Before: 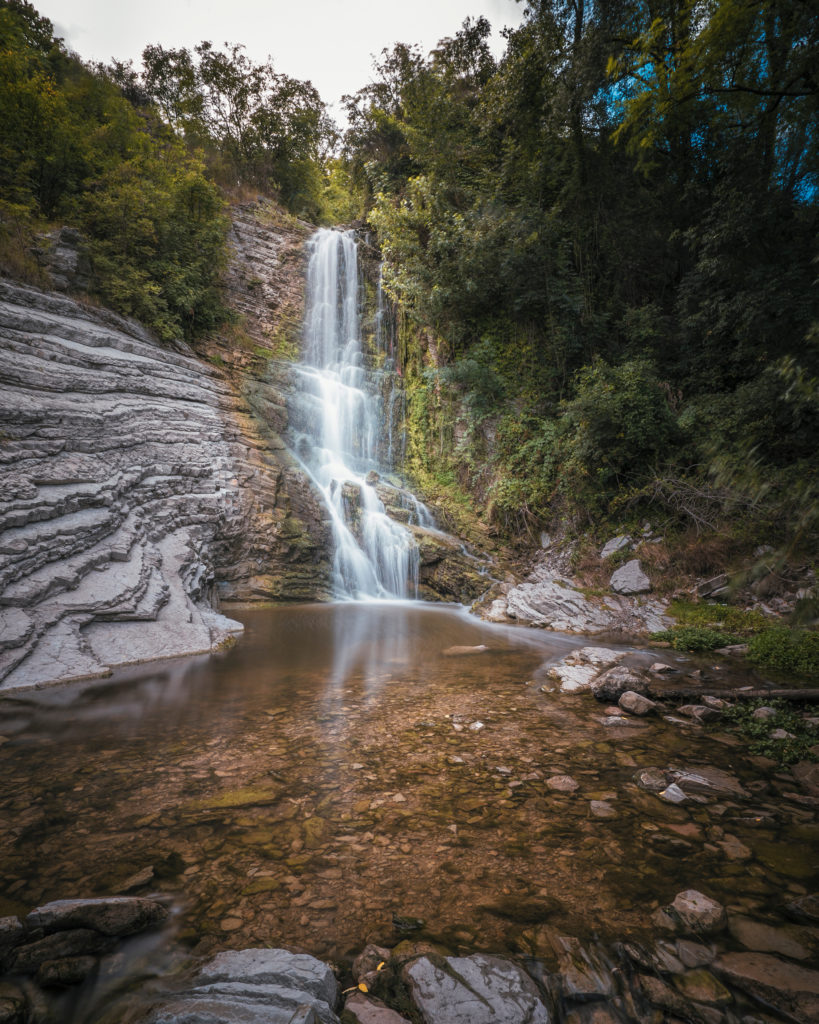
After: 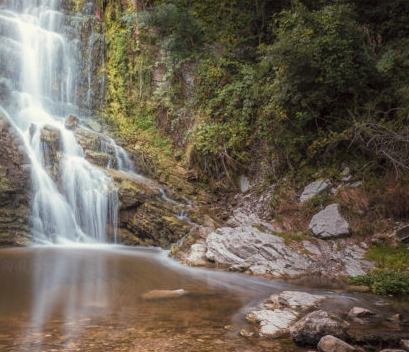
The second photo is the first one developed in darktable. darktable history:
crop: left 36.793%, top 34.806%, right 13.177%, bottom 30.796%
tone equalizer: edges refinement/feathering 500, mask exposure compensation -1.26 EV, preserve details no
color correction: highlights a* -1.03, highlights b* 4.65, shadows a* 3.67
